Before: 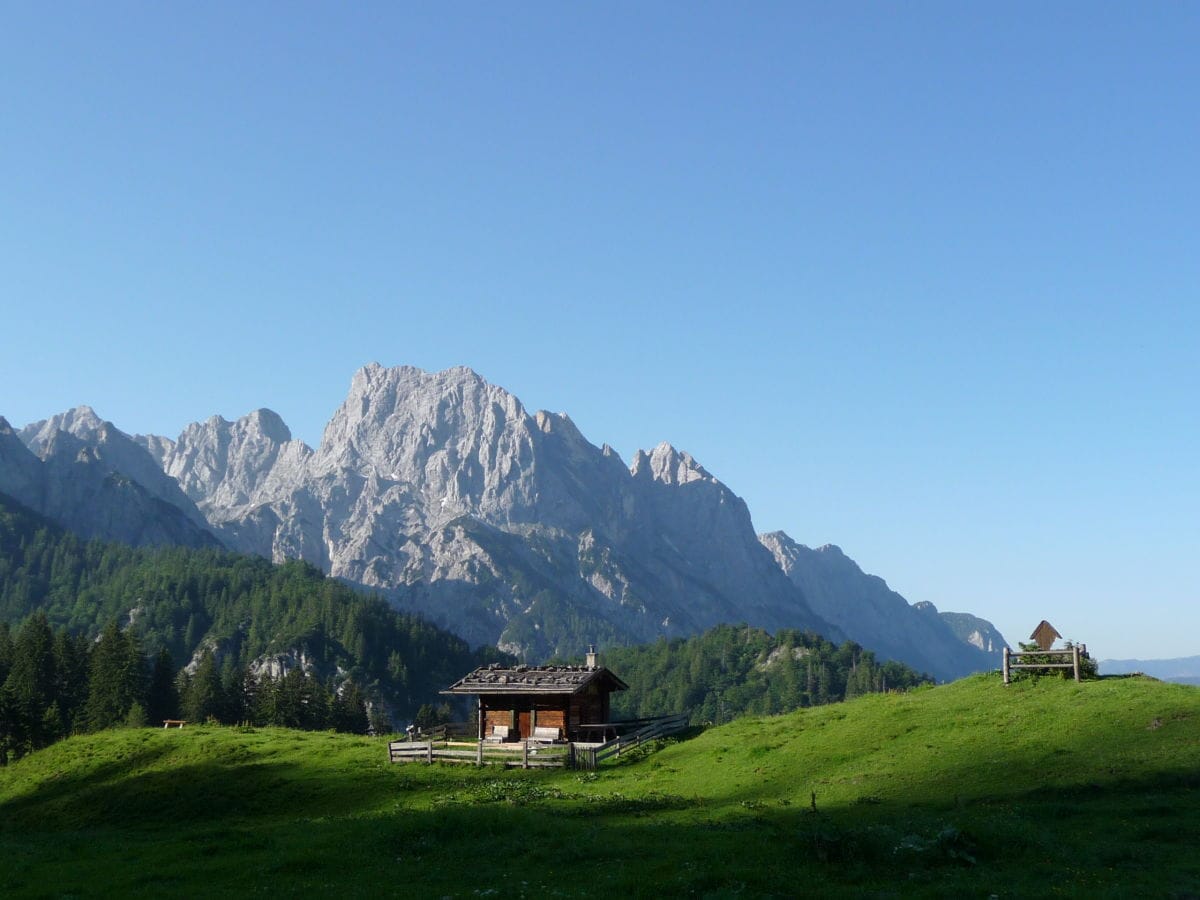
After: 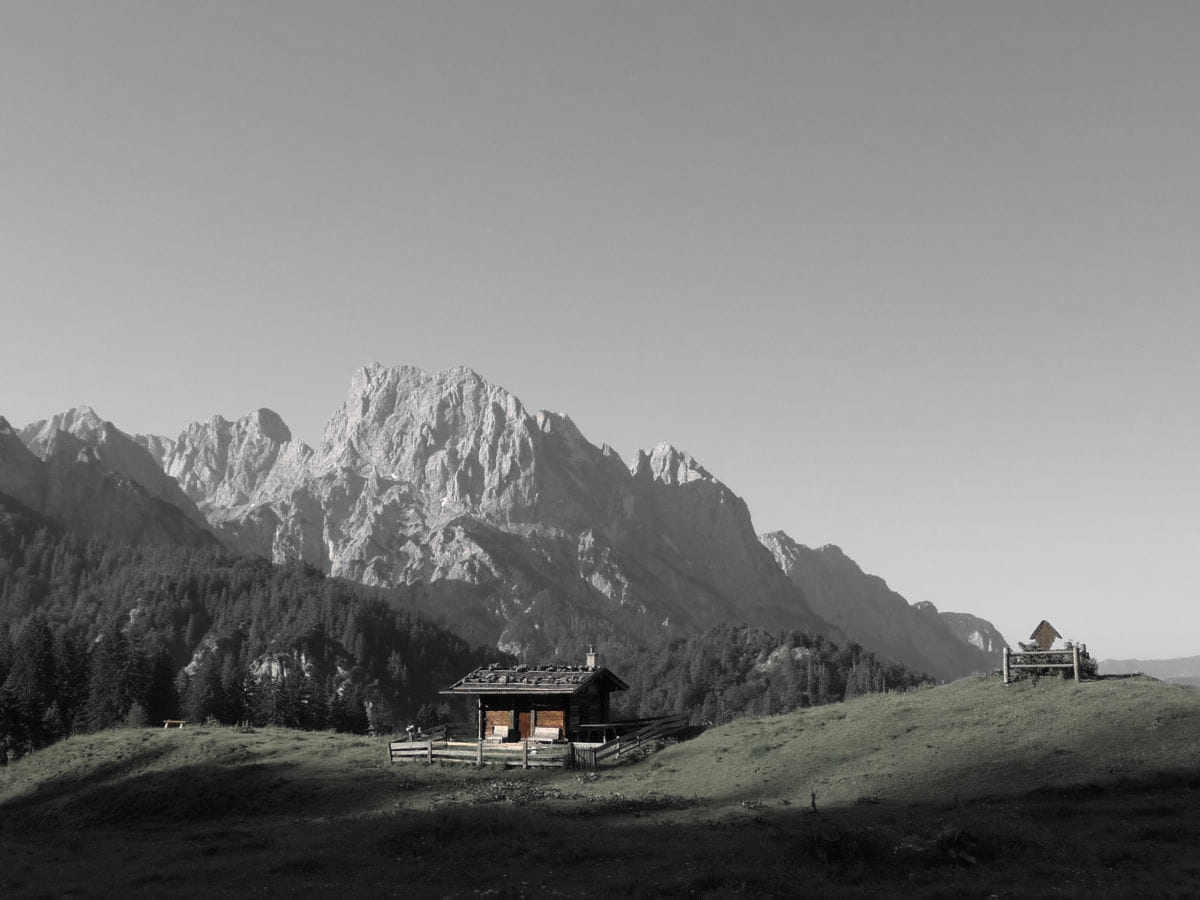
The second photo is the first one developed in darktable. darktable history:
color zones: curves: ch0 [(0, 0.447) (0.184, 0.543) (0.323, 0.476) (0.429, 0.445) (0.571, 0.443) (0.714, 0.451) (0.857, 0.452) (1, 0.447)]; ch1 [(0, 0.464) (0.176, 0.46) (0.287, 0.177) (0.429, 0.002) (0.571, 0) (0.714, 0) (0.857, 0) (1, 0.464)]
color correction: highlights a* 2.81, highlights b* 5.01, shadows a* -2.3, shadows b* -4.81, saturation 0.778
